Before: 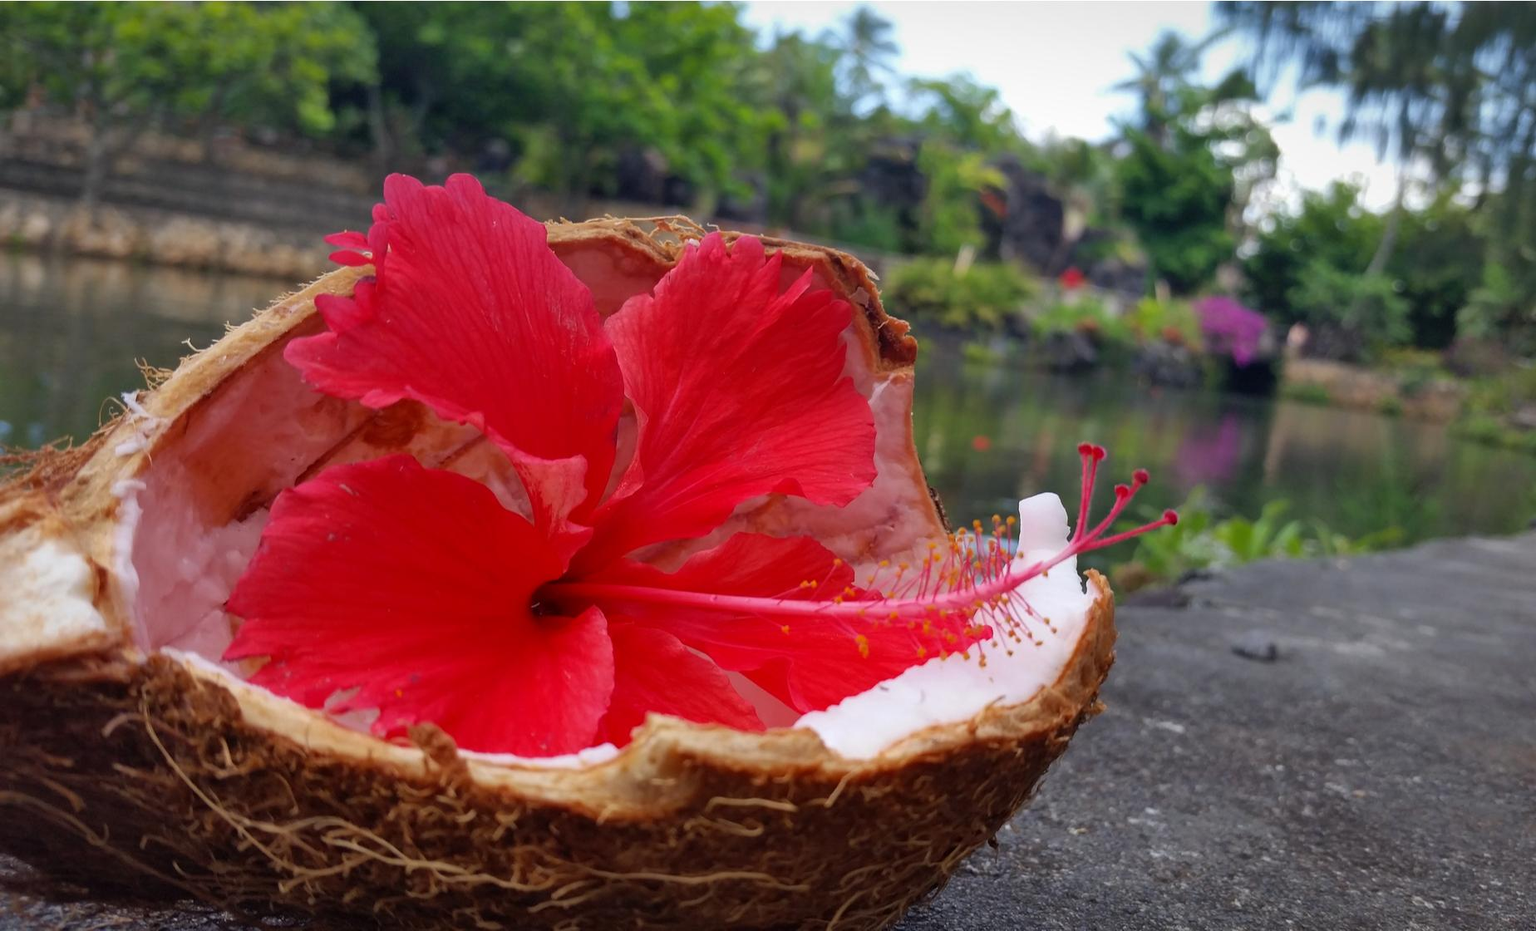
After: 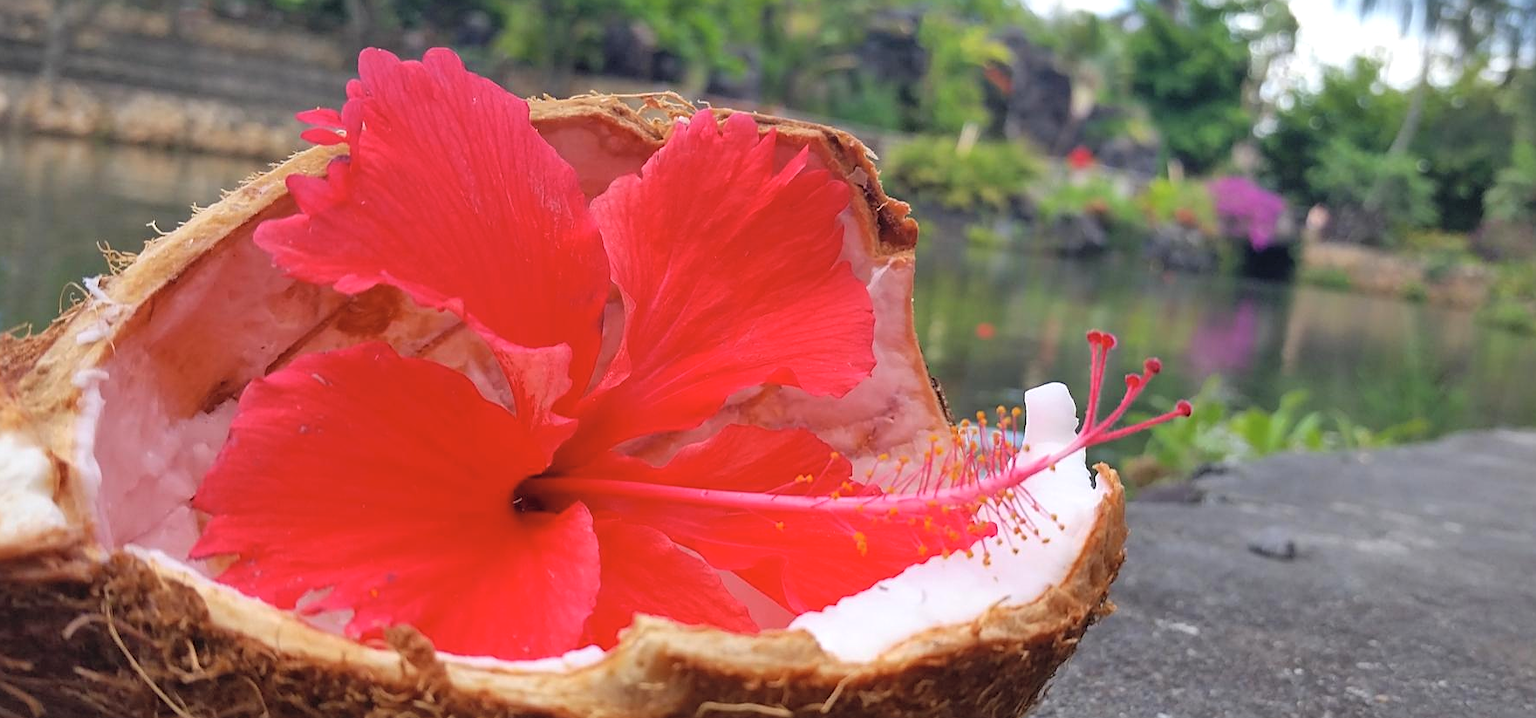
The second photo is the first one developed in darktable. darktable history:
sharpen: amount 0.46
crop and rotate: left 2.778%, top 13.798%, right 1.884%, bottom 12.621%
exposure: exposure 0.203 EV, compensate highlight preservation false
contrast brightness saturation: brightness 0.136
